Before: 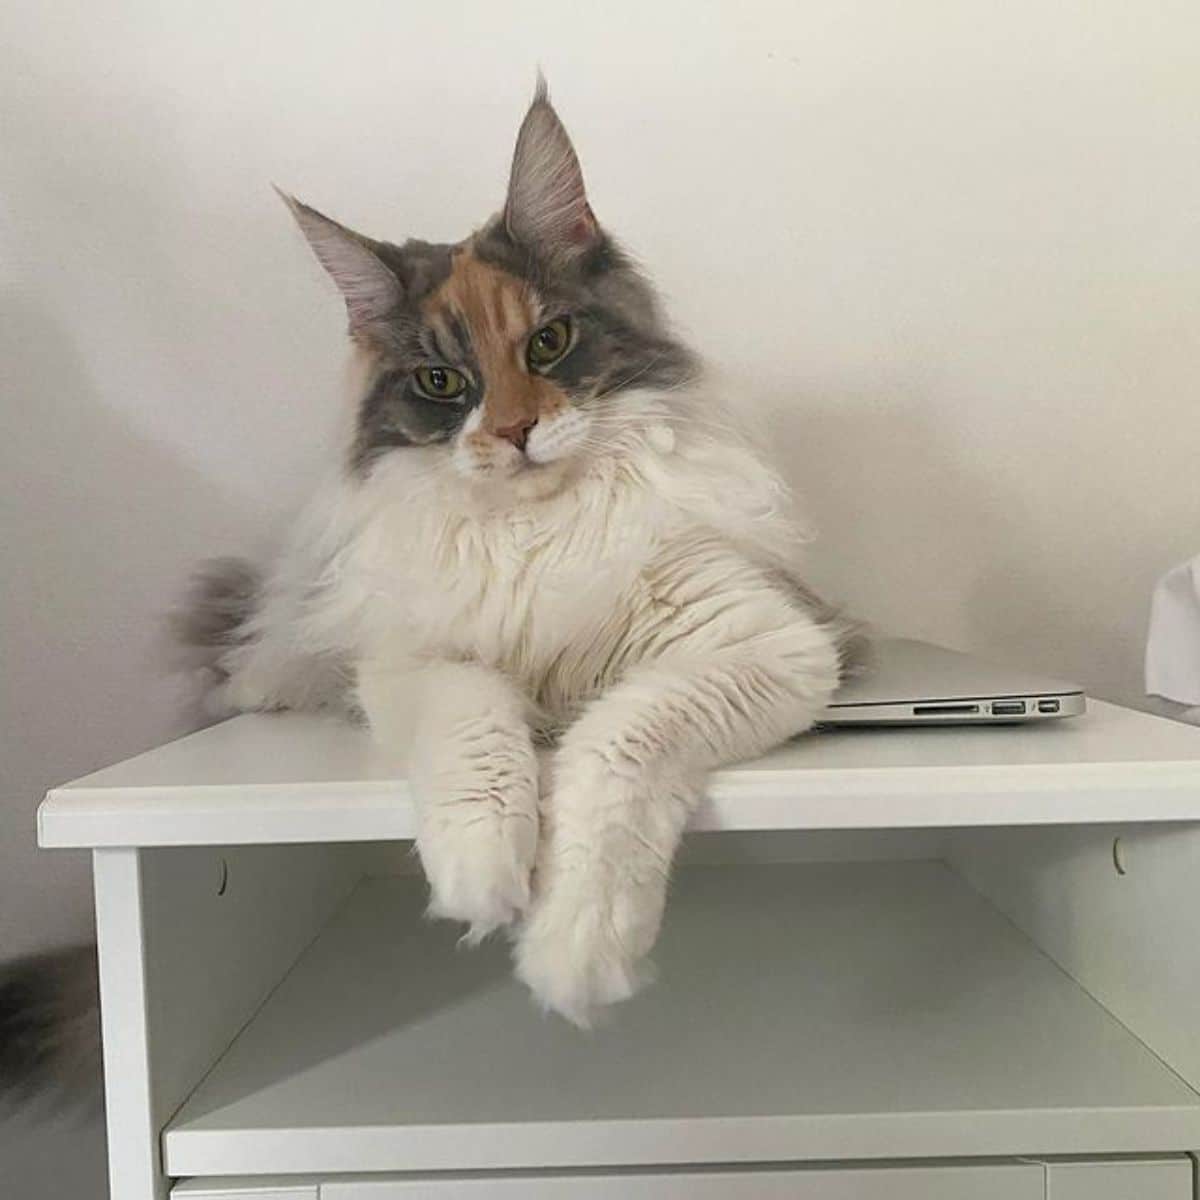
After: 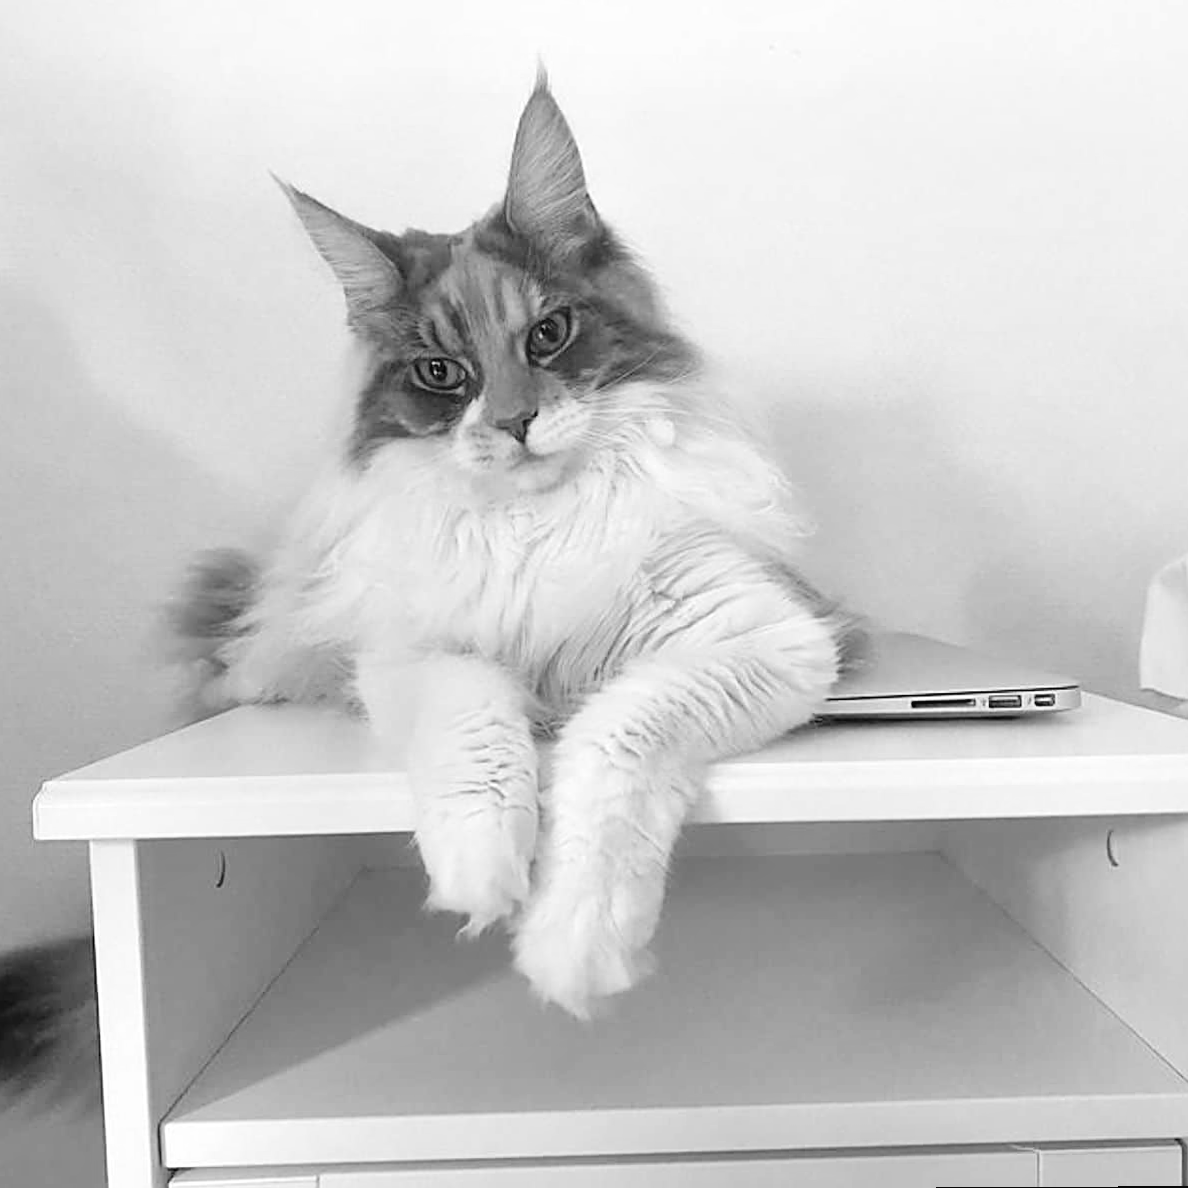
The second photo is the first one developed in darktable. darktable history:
exposure: black level correction 0.001, exposure 0.5 EV, compensate exposure bias true, compensate highlight preservation false
tone curve: curves: ch0 [(0, 0.021) (0.049, 0.044) (0.152, 0.14) (0.328, 0.377) (0.473, 0.543) (0.641, 0.705) (0.868, 0.887) (1, 0.969)]; ch1 [(0, 0) (0.302, 0.331) (0.427, 0.433) (0.472, 0.47) (0.502, 0.503) (0.522, 0.526) (0.564, 0.591) (0.602, 0.632) (0.677, 0.701) (0.859, 0.885) (1, 1)]; ch2 [(0, 0) (0.33, 0.301) (0.447, 0.44) (0.487, 0.496) (0.502, 0.516) (0.535, 0.554) (0.565, 0.598) (0.618, 0.629) (1, 1)], color space Lab, independent channels, preserve colors none
rotate and perspective: rotation 0.174°, lens shift (vertical) 0.013, lens shift (horizontal) 0.019, shear 0.001, automatic cropping original format, crop left 0.007, crop right 0.991, crop top 0.016, crop bottom 0.997
monochrome: on, module defaults
contrast brightness saturation: contrast 0.04, saturation 0.16
sharpen: on, module defaults
contrast equalizer: octaves 7, y [[0.502, 0.505, 0.512, 0.529, 0.564, 0.588], [0.5 ×6], [0.502, 0.505, 0.512, 0.529, 0.564, 0.588], [0, 0.001, 0.001, 0.004, 0.008, 0.011], [0, 0.001, 0.001, 0.004, 0.008, 0.011]], mix -1
local contrast: mode bilateral grid, contrast 20, coarseness 50, detail 132%, midtone range 0.2
